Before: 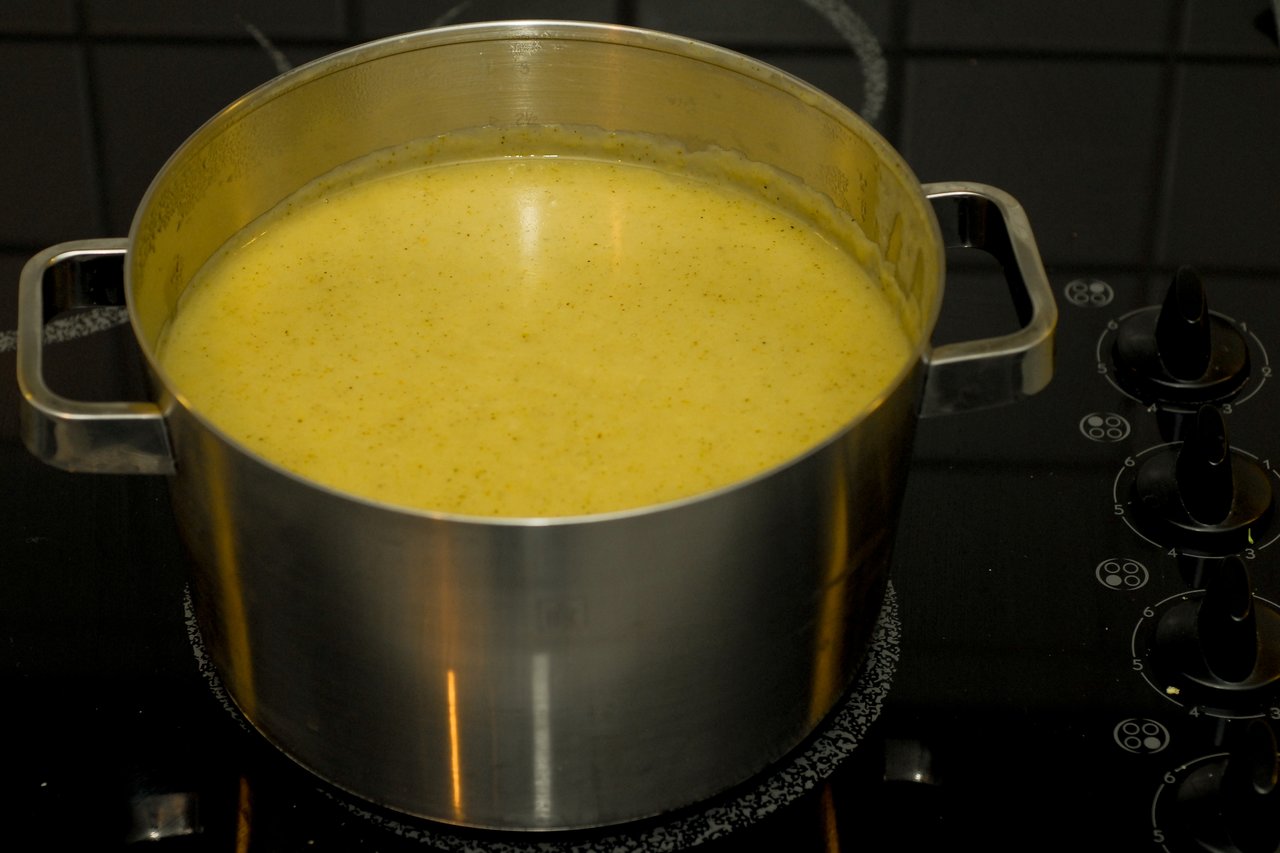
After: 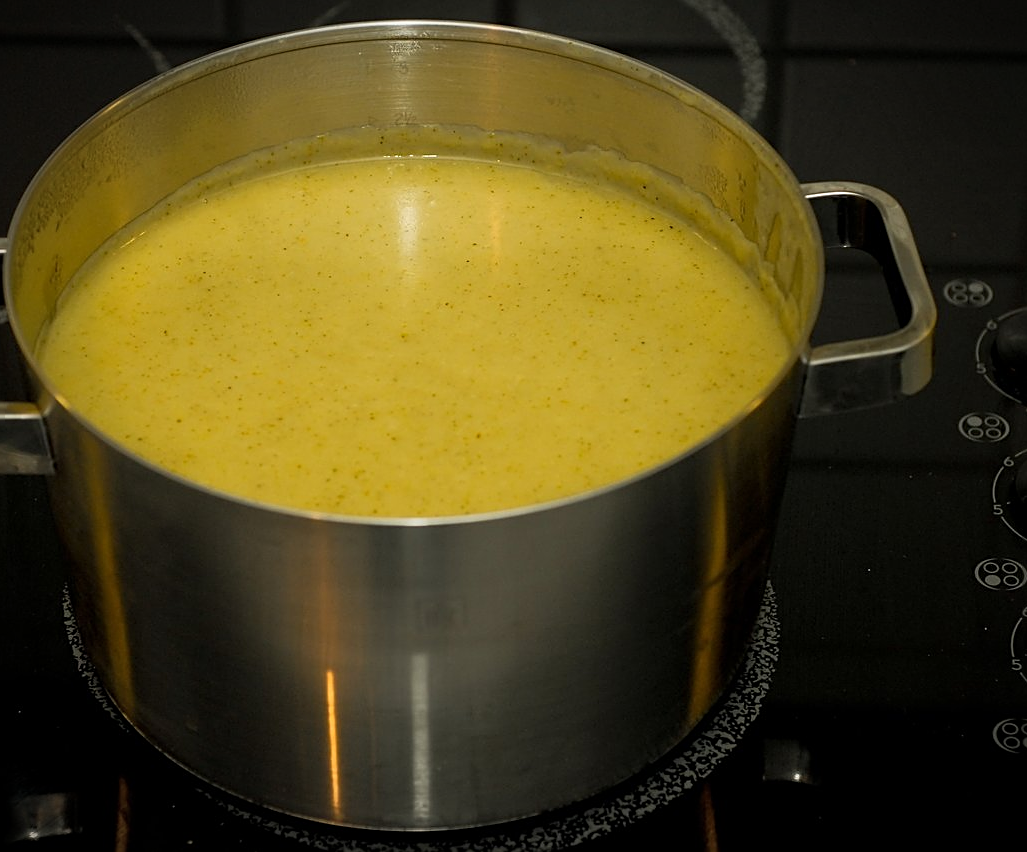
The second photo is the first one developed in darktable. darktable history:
crop and rotate: left 9.525%, right 10.225%
vignetting: fall-off start 100.65%, brightness -0.579, saturation -0.261, width/height ratio 1.321
sharpen: amount 0.543
